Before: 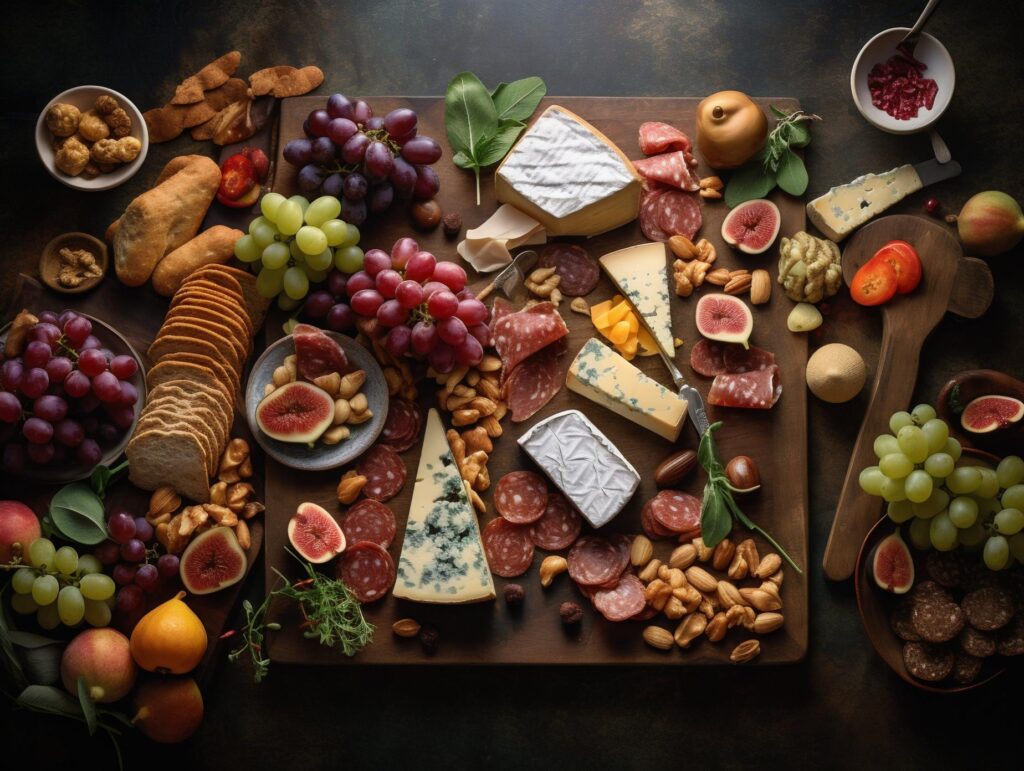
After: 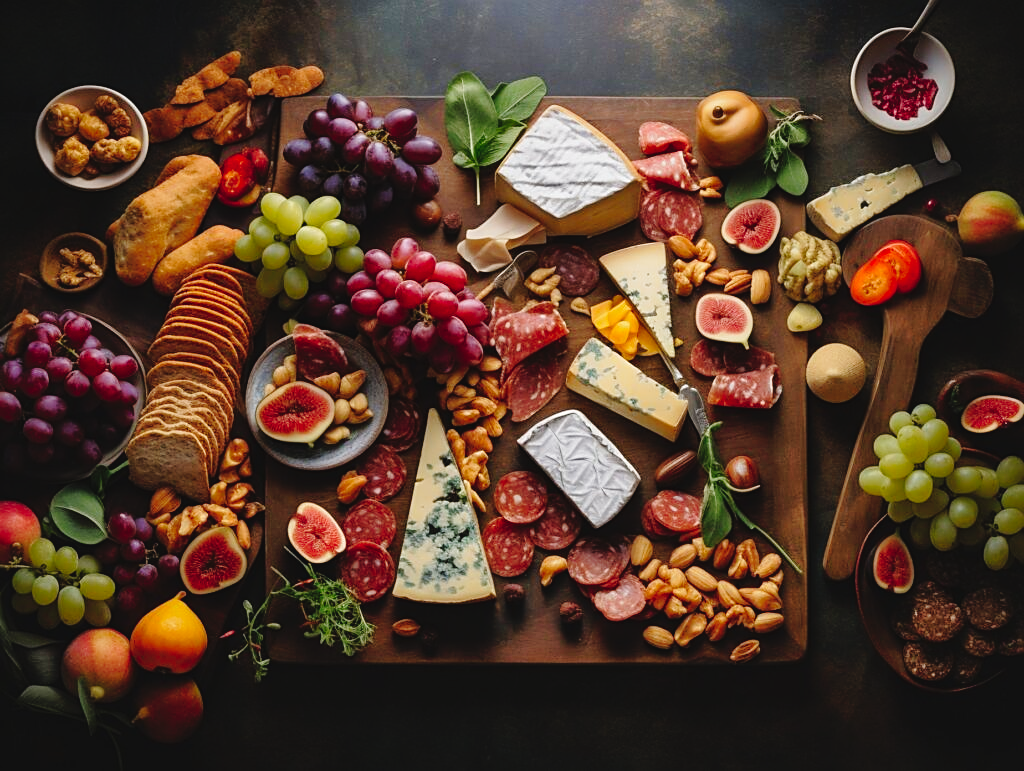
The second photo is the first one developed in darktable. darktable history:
sharpen: on, module defaults
shadows and highlights: on, module defaults
tone curve: curves: ch0 [(0, 0.023) (0.132, 0.075) (0.256, 0.2) (0.454, 0.495) (0.708, 0.78) (0.844, 0.896) (1, 0.98)]; ch1 [(0, 0) (0.37, 0.308) (0.478, 0.46) (0.499, 0.5) (0.513, 0.508) (0.526, 0.533) (0.59, 0.612) (0.764, 0.804) (1, 1)]; ch2 [(0, 0) (0.312, 0.313) (0.461, 0.454) (0.48, 0.477) (0.503, 0.5) (0.526, 0.54) (0.564, 0.595) (0.631, 0.676) (0.713, 0.767) (0.985, 0.966)], preserve colors none
